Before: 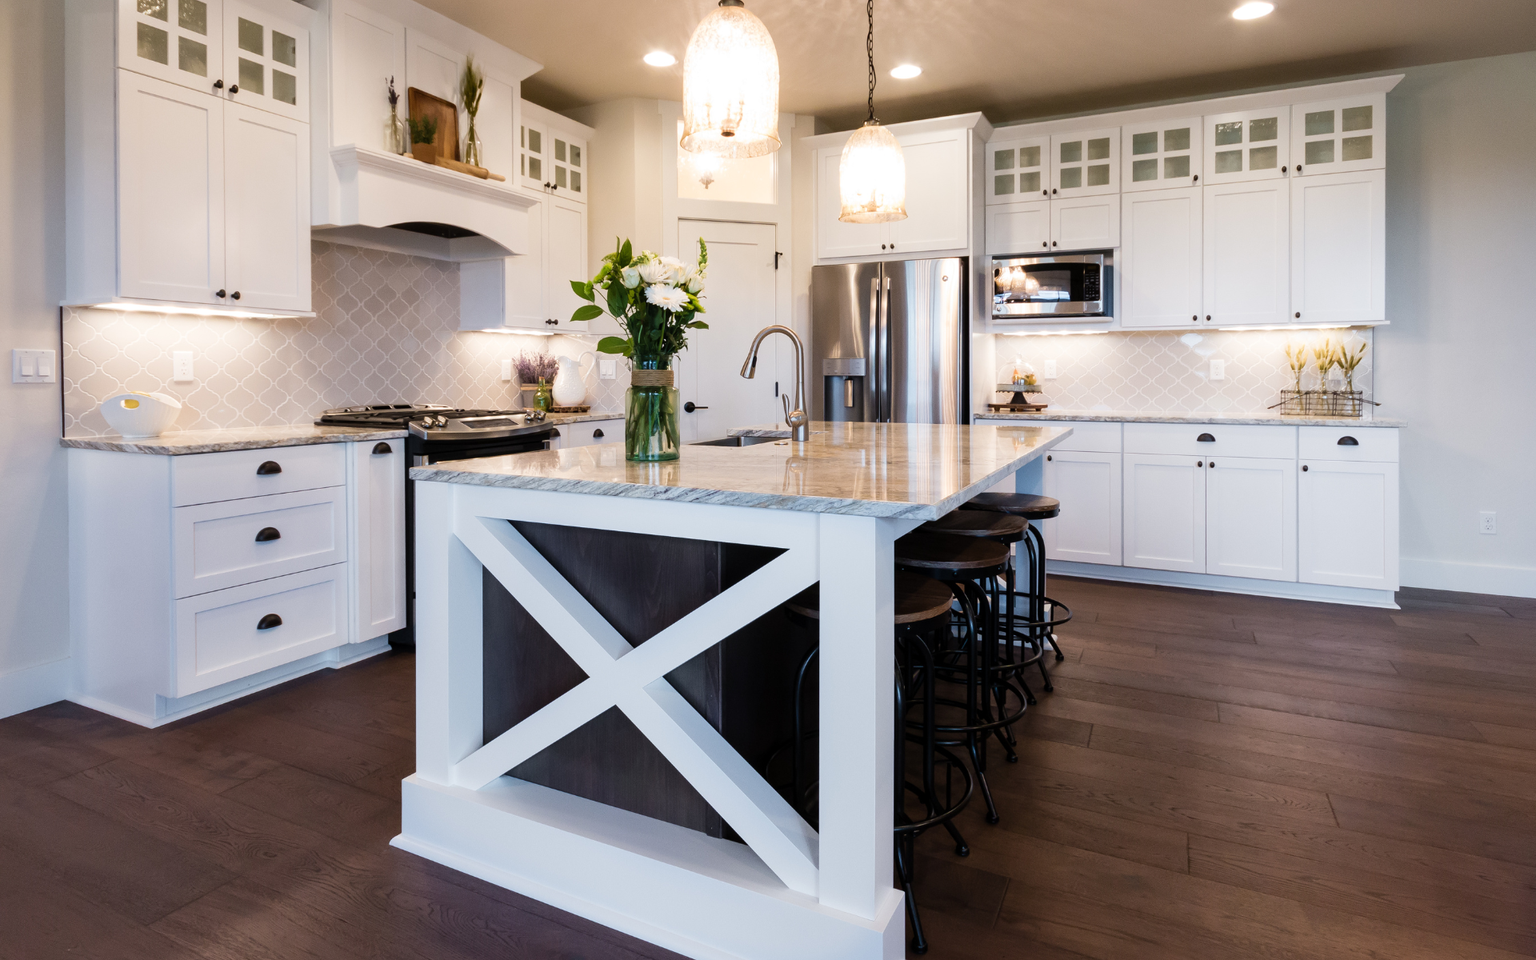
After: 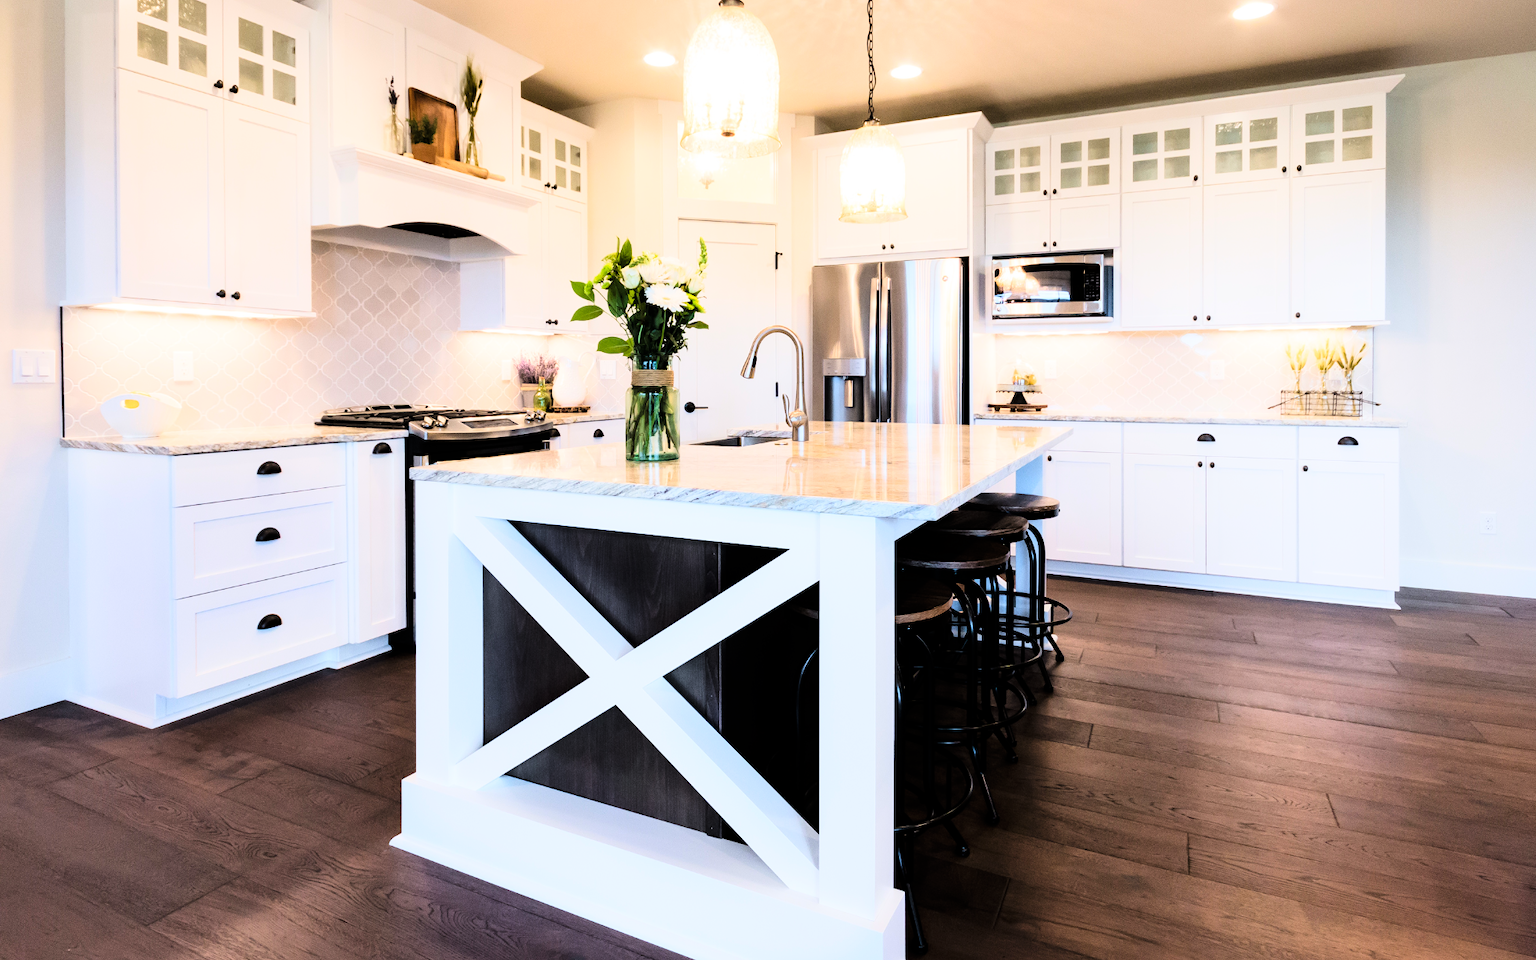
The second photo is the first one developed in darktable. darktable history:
tone curve: curves: ch0 [(0, 0) (0.004, 0) (0.133, 0.071) (0.325, 0.456) (0.832, 0.957) (1, 1)], color space Lab, linked channels, preserve colors none
